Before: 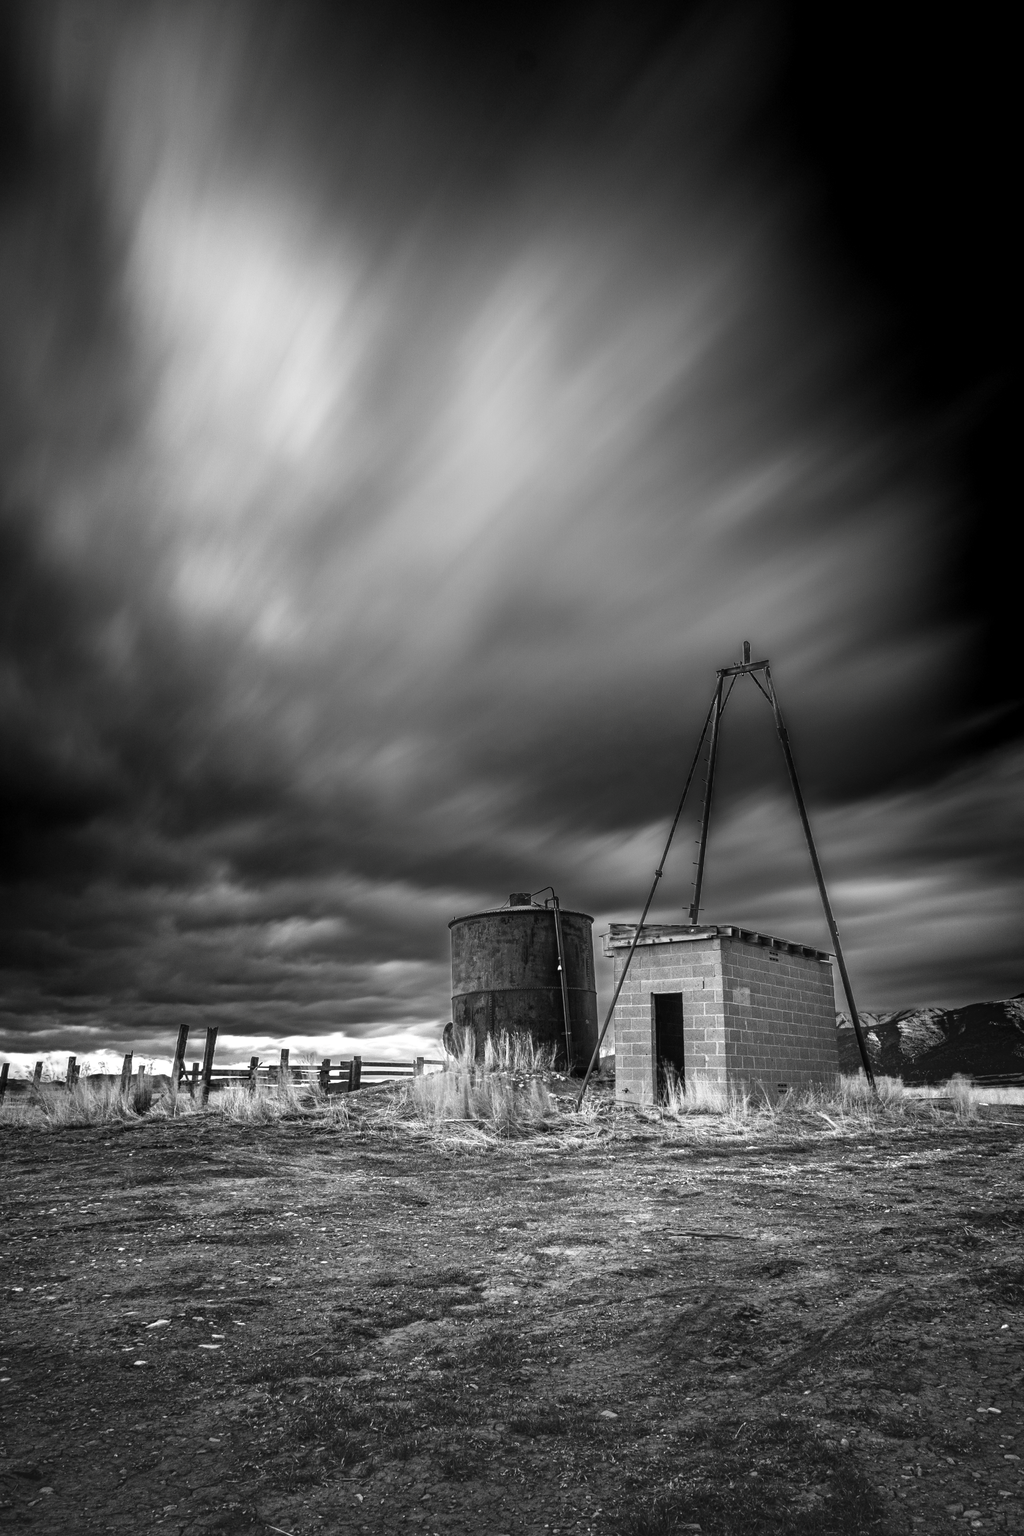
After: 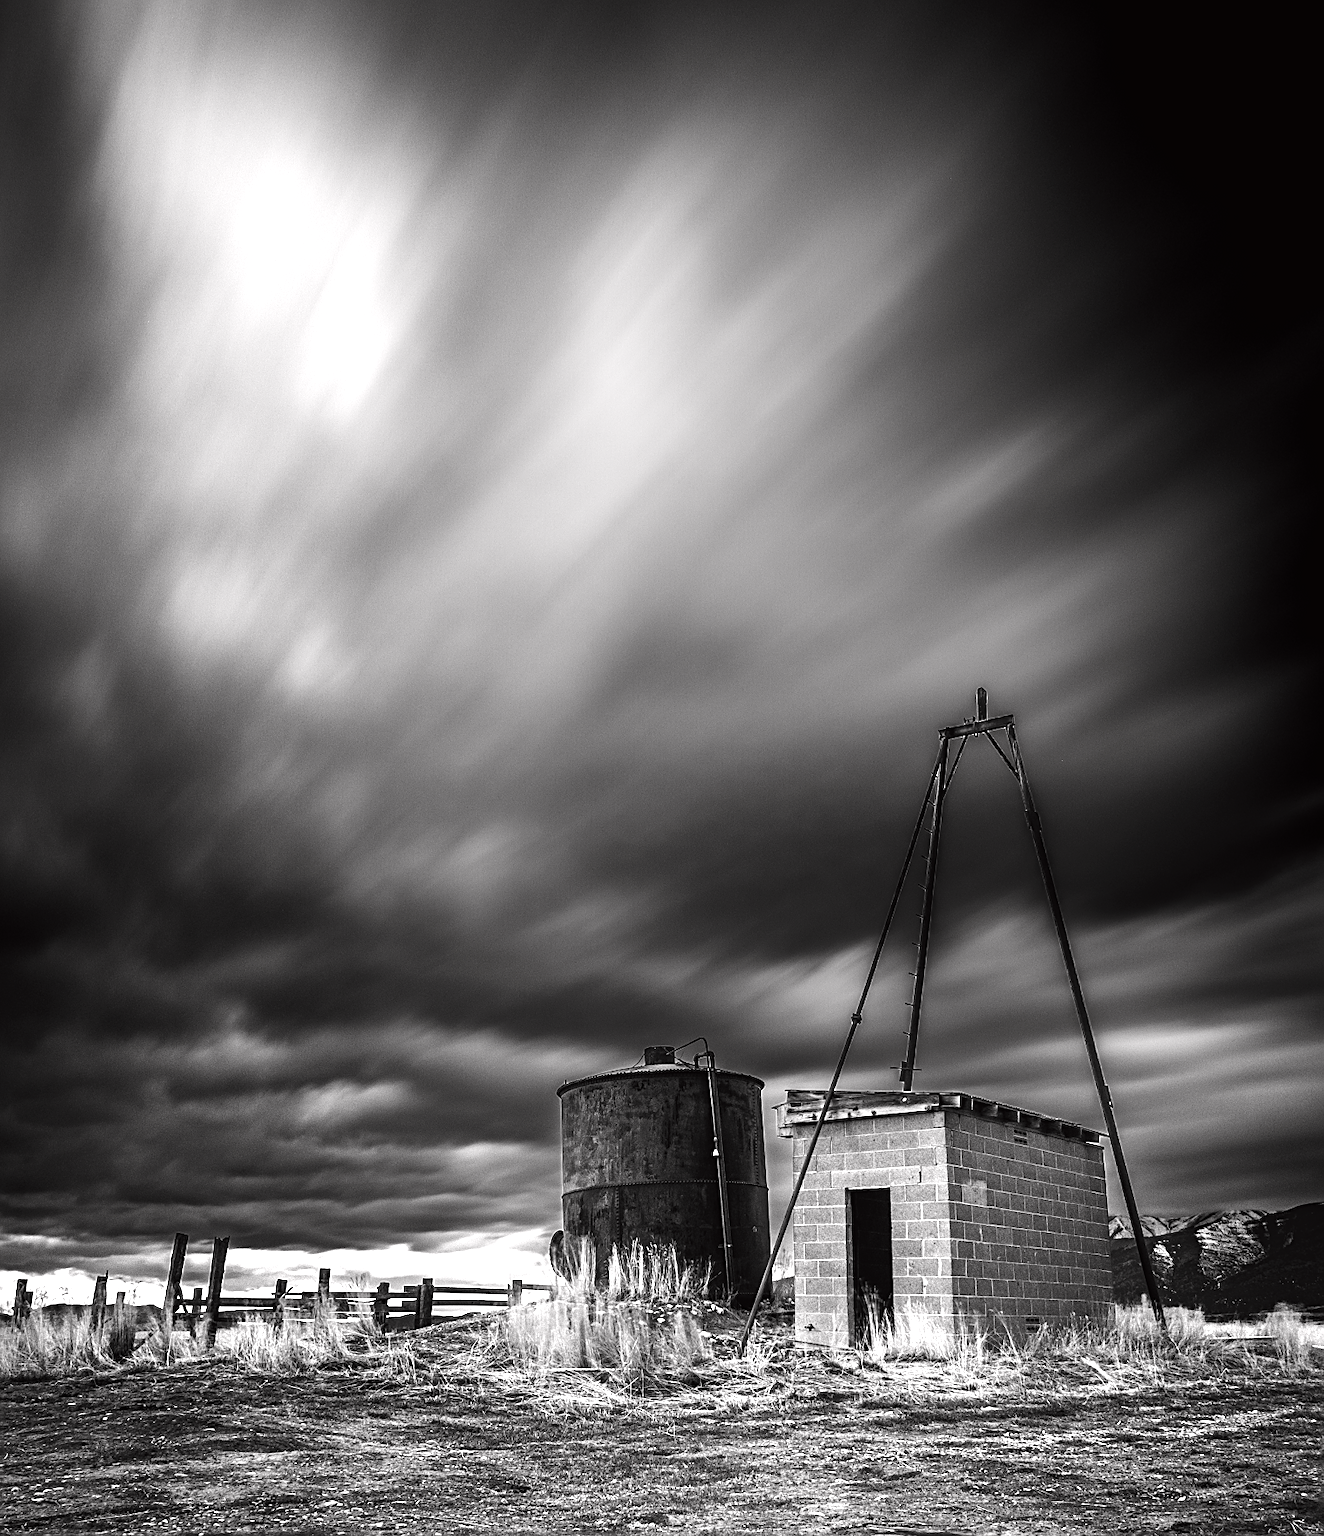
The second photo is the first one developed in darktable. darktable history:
contrast brightness saturation: contrast -0.02, brightness -0.01, saturation 0.03
crop: left 5.596%, top 10.314%, right 3.534%, bottom 19.395%
sharpen: on, module defaults
tone curve: curves: ch1 [(0, 0) (0.214, 0.291) (0.372, 0.44) (0.463, 0.476) (0.498, 0.502) (0.521, 0.531) (1, 1)]; ch2 [(0, 0) (0.456, 0.447) (0.5, 0.5) (0.547, 0.557) (0.592, 0.57) (0.631, 0.602) (1, 1)], color space Lab, independent channels, preserve colors none
tone equalizer: -8 EV -0.75 EV, -7 EV -0.7 EV, -6 EV -0.6 EV, -5 EV -0.4 EV, -3 EV 0.4 EV, -2 EV 0.6 EV, -1 EV 0.7 EV, +0 EV 0.75 EV, edges refinement/feathering 500, mask exposure compensation -1.57 EV, preserve details no
